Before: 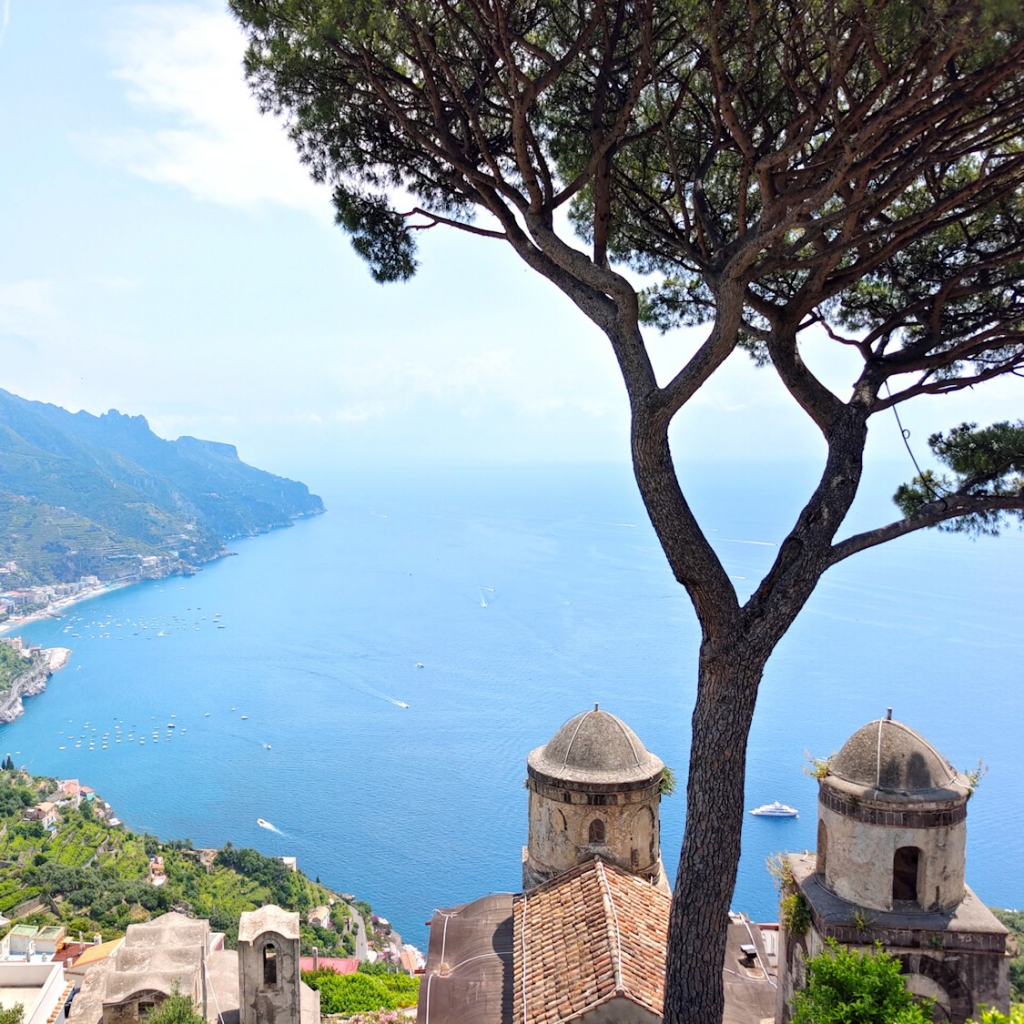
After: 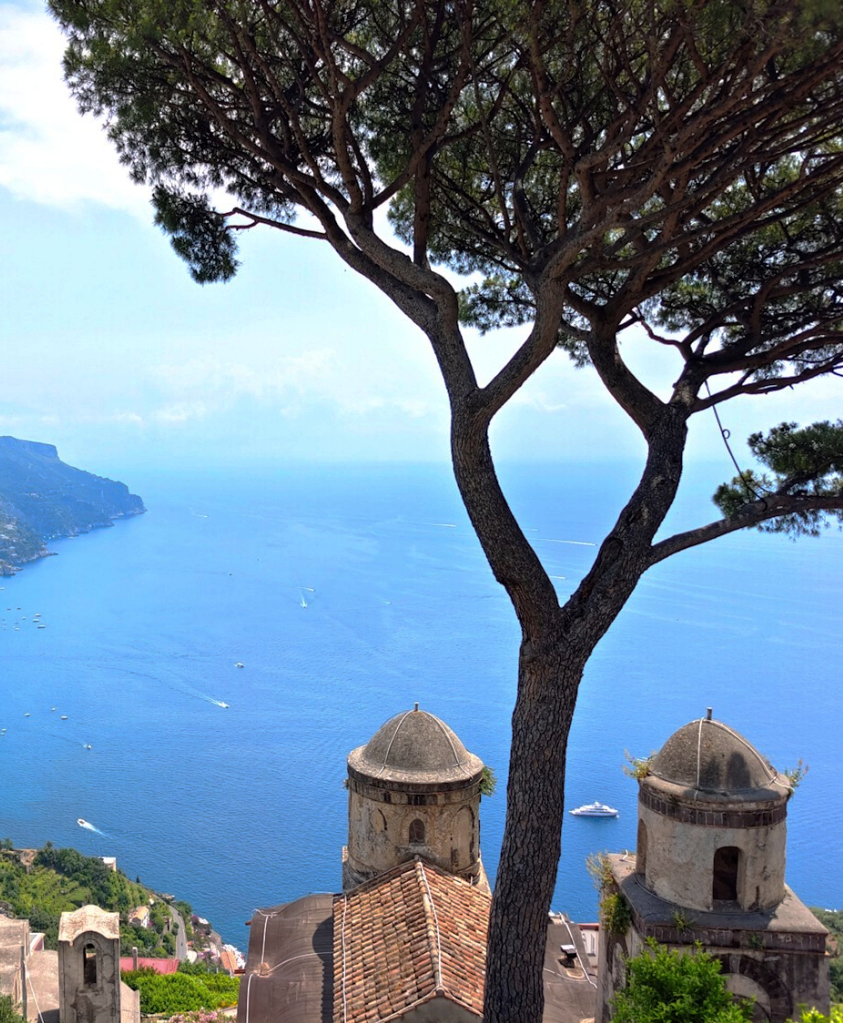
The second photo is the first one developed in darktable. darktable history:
crop: left 17.582%, bottom 0.031%
base curve: curves: ch0 [(0, 0) (0.595, 0.418) (1, 1)], preserve colors none
